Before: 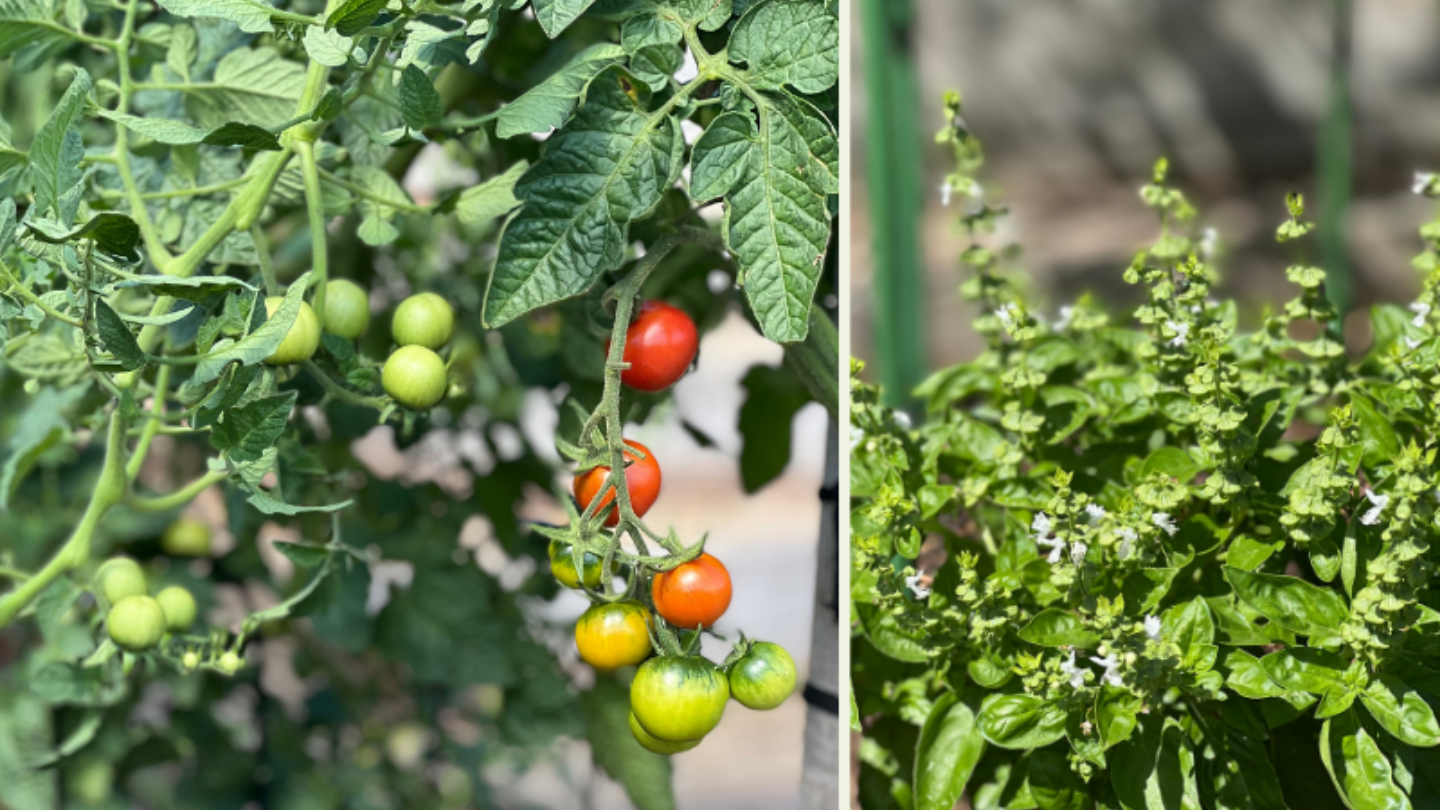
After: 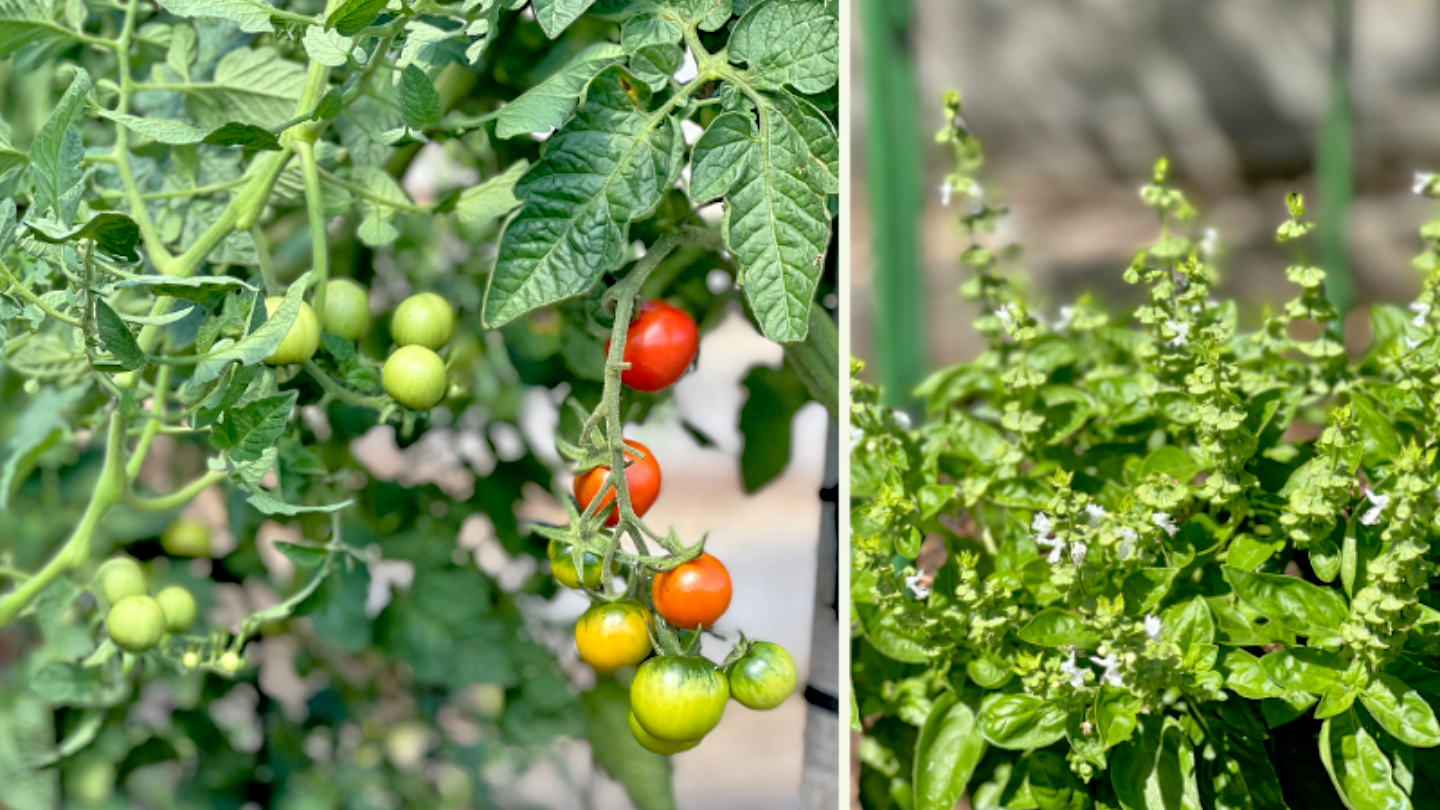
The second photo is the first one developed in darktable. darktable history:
exposure: black level correction 0.01, exposure 0.007 EV, compensate highlight preservation false
tone equalizer: -7 EV 0.141 EV, -6 EV 0.604 EV, -5 EV 1.14 EV, -4 EV 1.33 EV, -3 EV 1.13 EV, -2 EV 0.6 EV, -1 EV 0.165 EV
